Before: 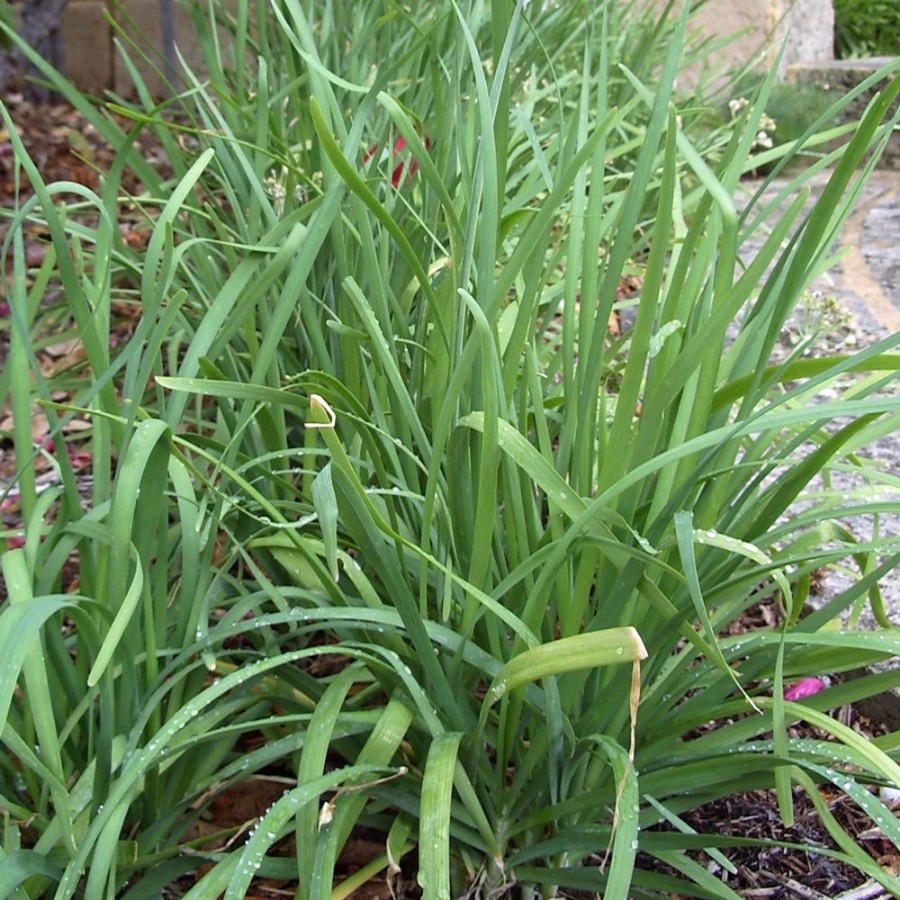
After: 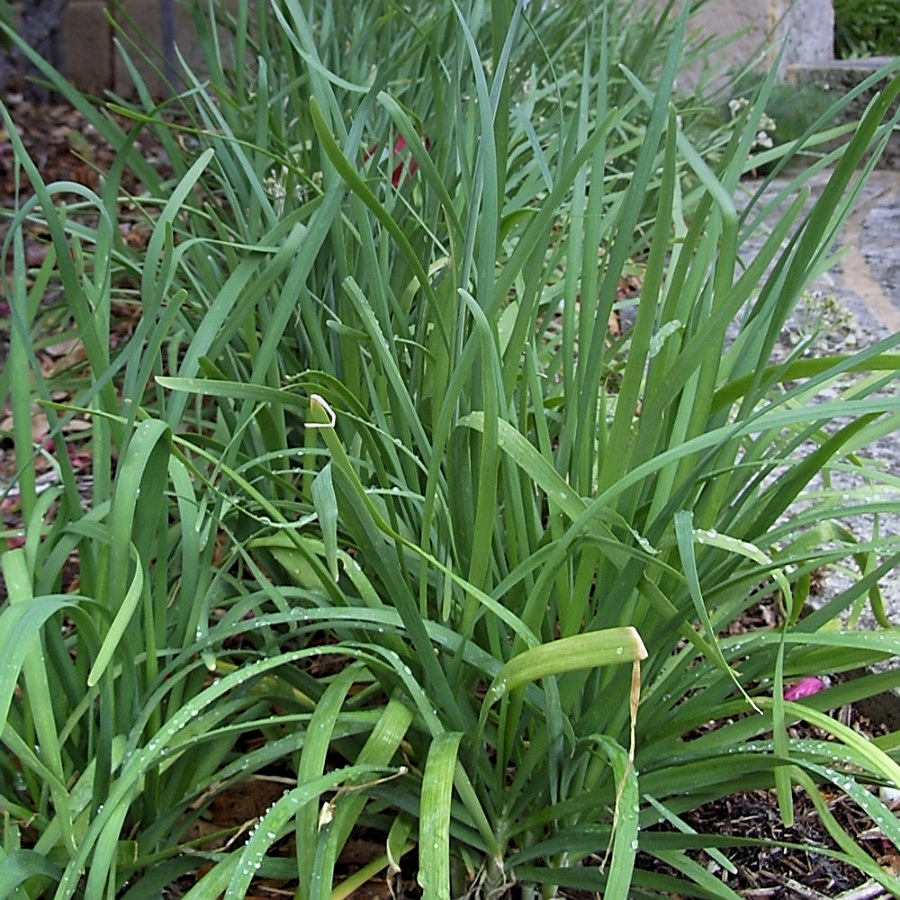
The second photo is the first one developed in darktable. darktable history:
graduated density: hue 238.83°, saturation 50%
sharpen: on, module defaults
color correction: highlights a* -4.28, highlights b* 6.53
levels: levels [0.026, 0.507, 0.987]
